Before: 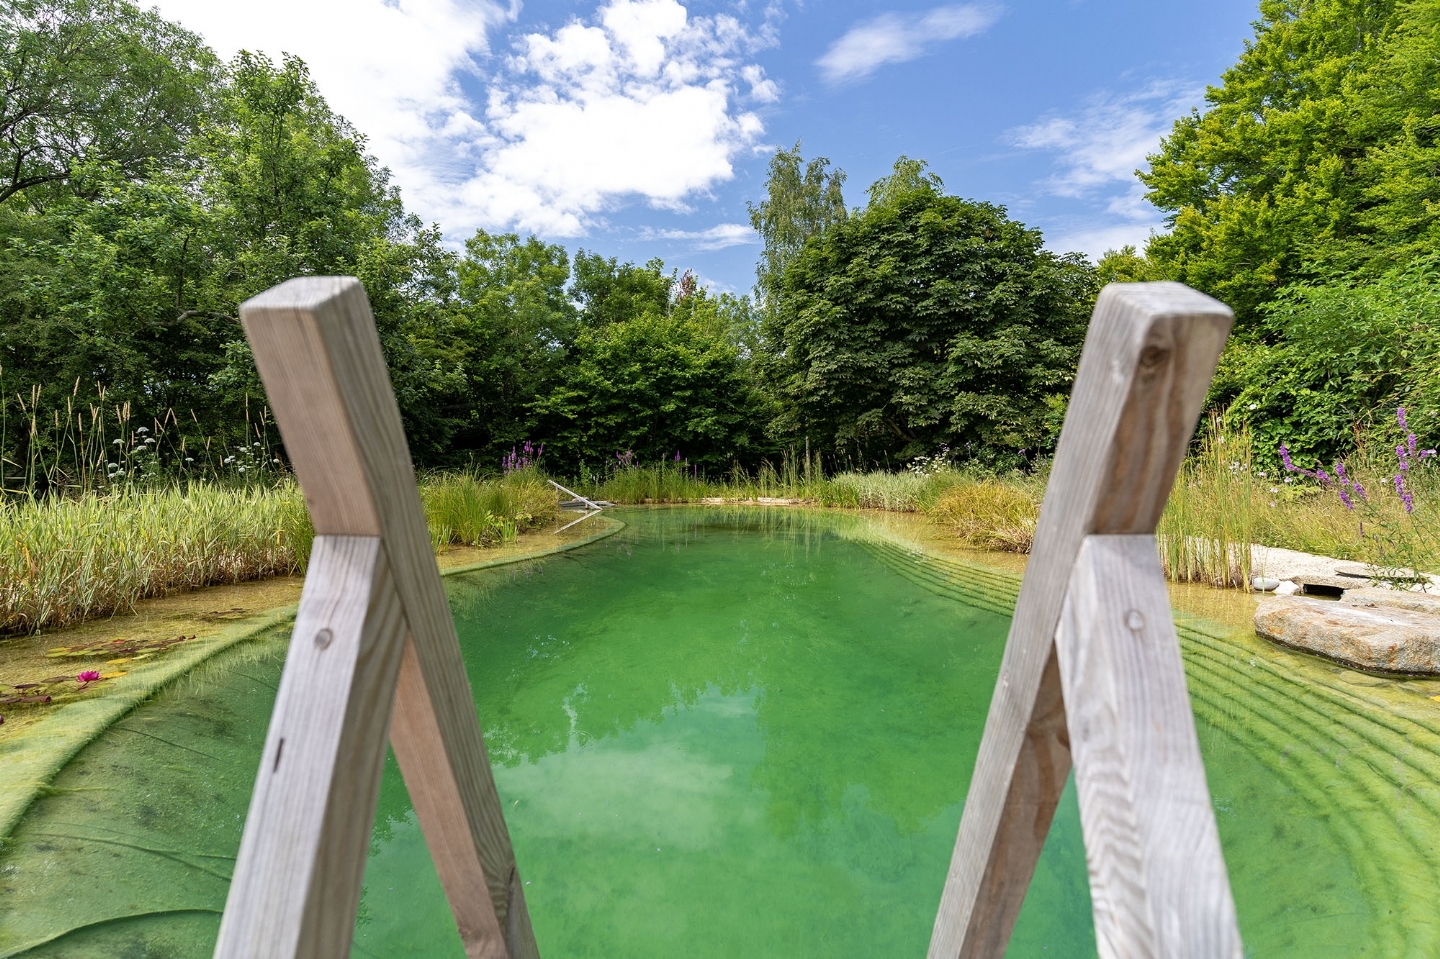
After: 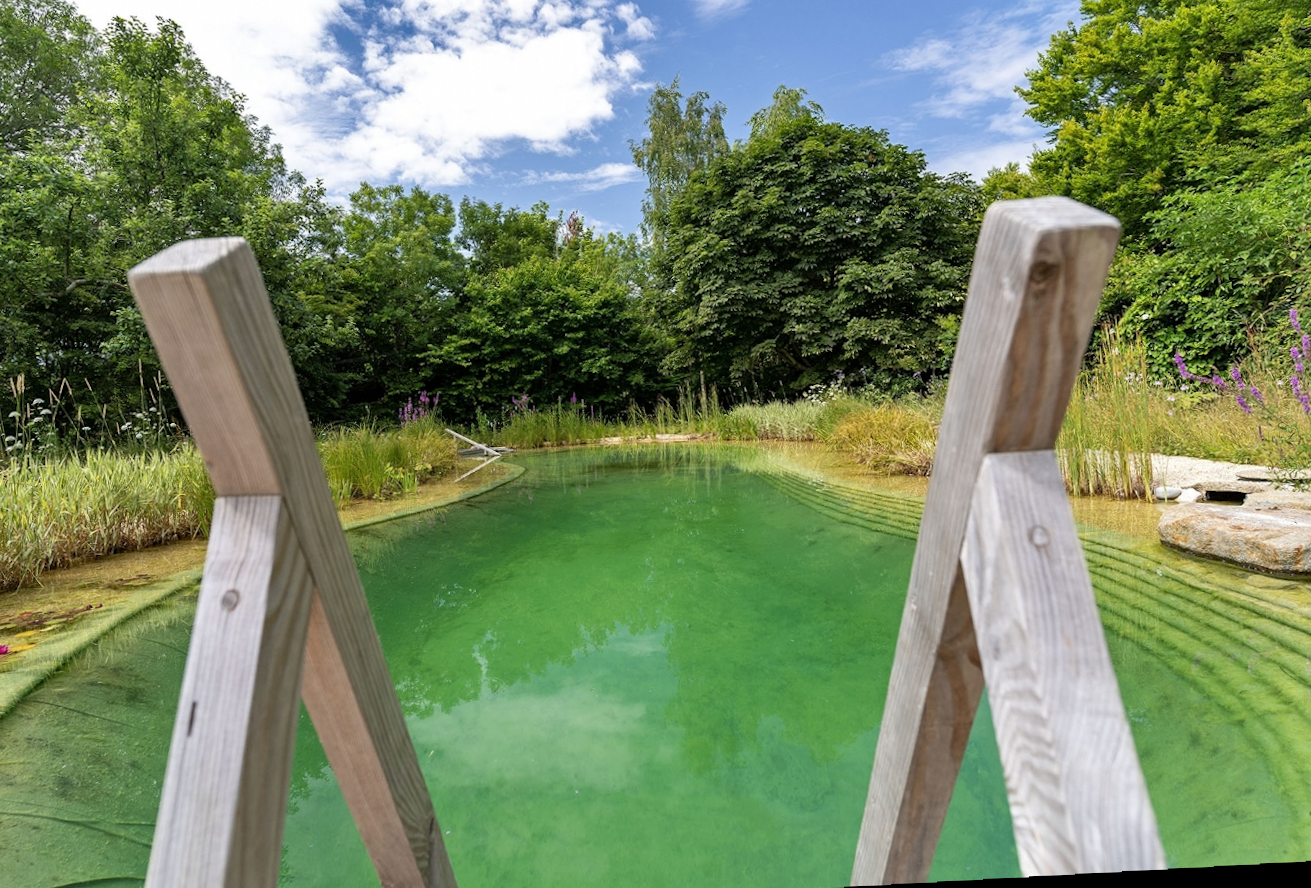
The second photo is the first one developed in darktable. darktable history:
rotate and perspective: rotation -1.24°, automatic cropping off
crop and rotate: angle 1.96°, left 5.673%, top 5.673%
shadows and highlights: shadows 32.83, highlights -47.7, soften with gaussian
